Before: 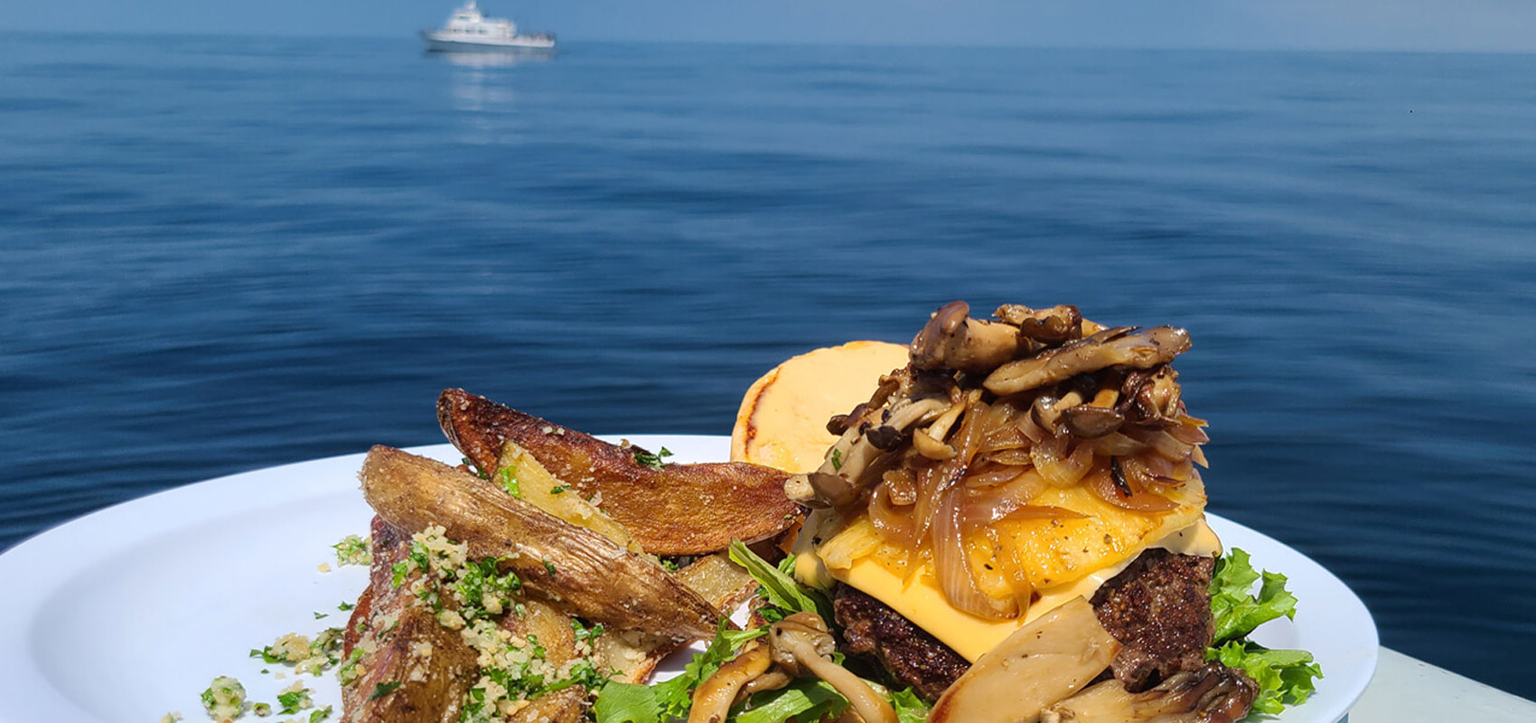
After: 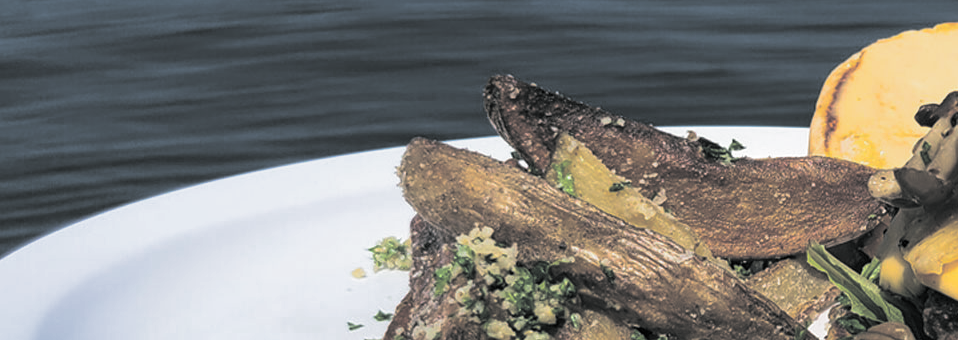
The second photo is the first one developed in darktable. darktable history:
crop: top 44.483%, right 43.593%, bottom 12.892%
split-toning: shadows › hue 190.8°, shadows › saturation 0.05, highlights › hue 54°, highlights › saturation 0.05, compress 0%
haze removal: compatibility mode true, adaptive false
